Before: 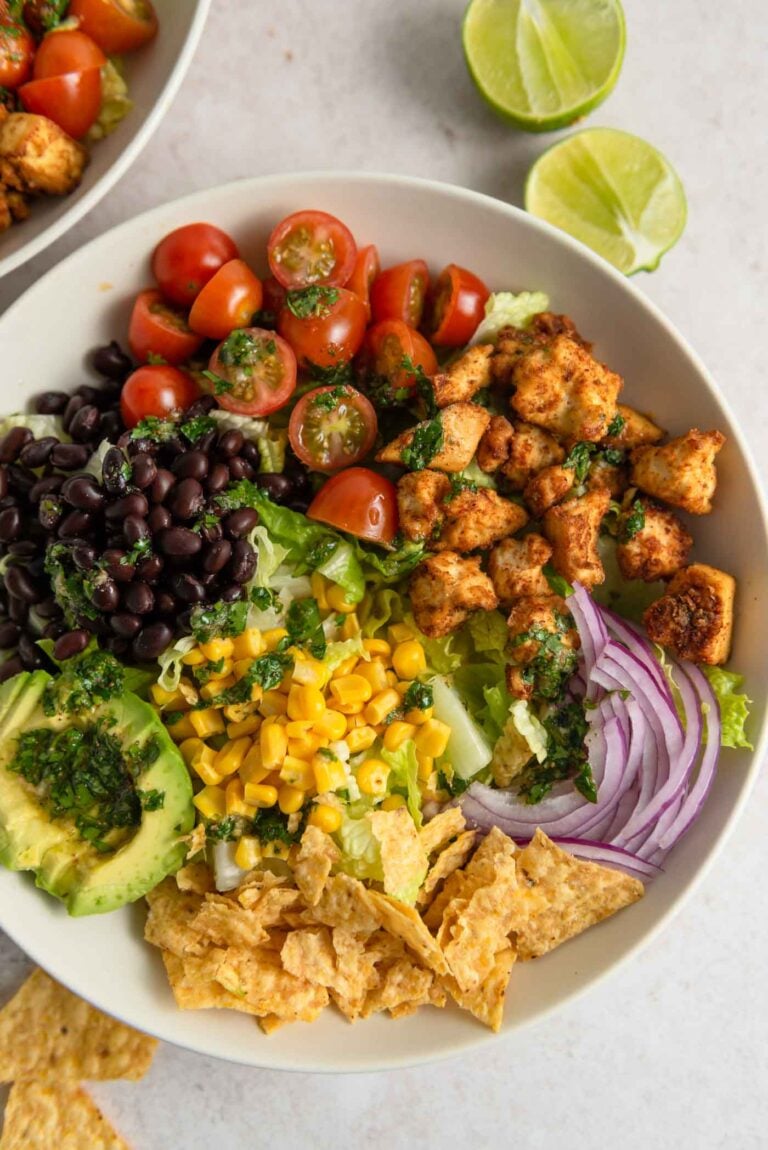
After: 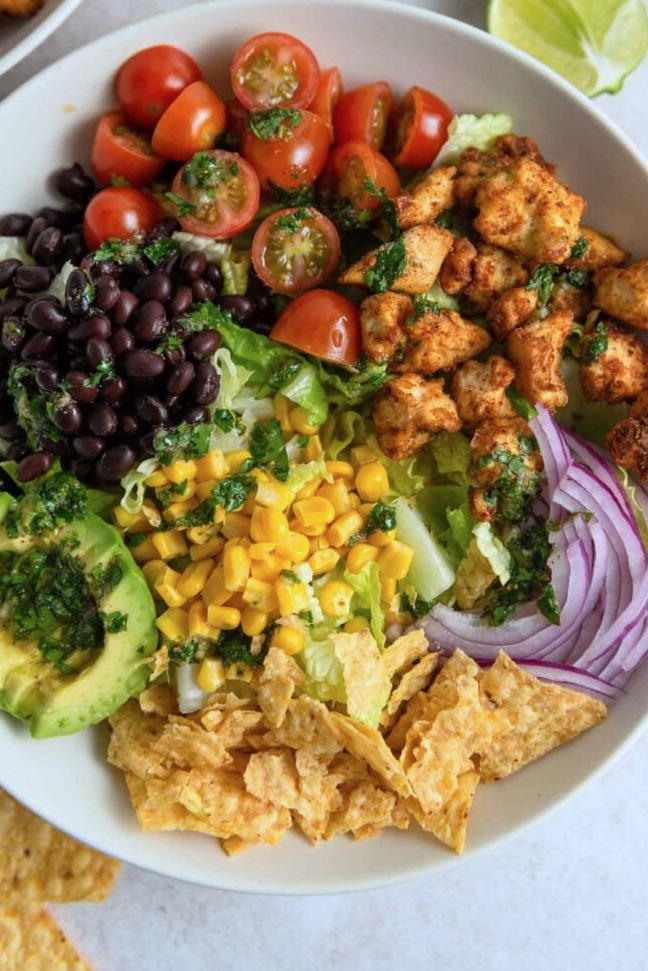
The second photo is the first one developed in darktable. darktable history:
color calibration: x 0.37, y 0.382, temperature 4313.32 K
crop and rotate: left 4.842%, top 15.51%, right 10.668%
